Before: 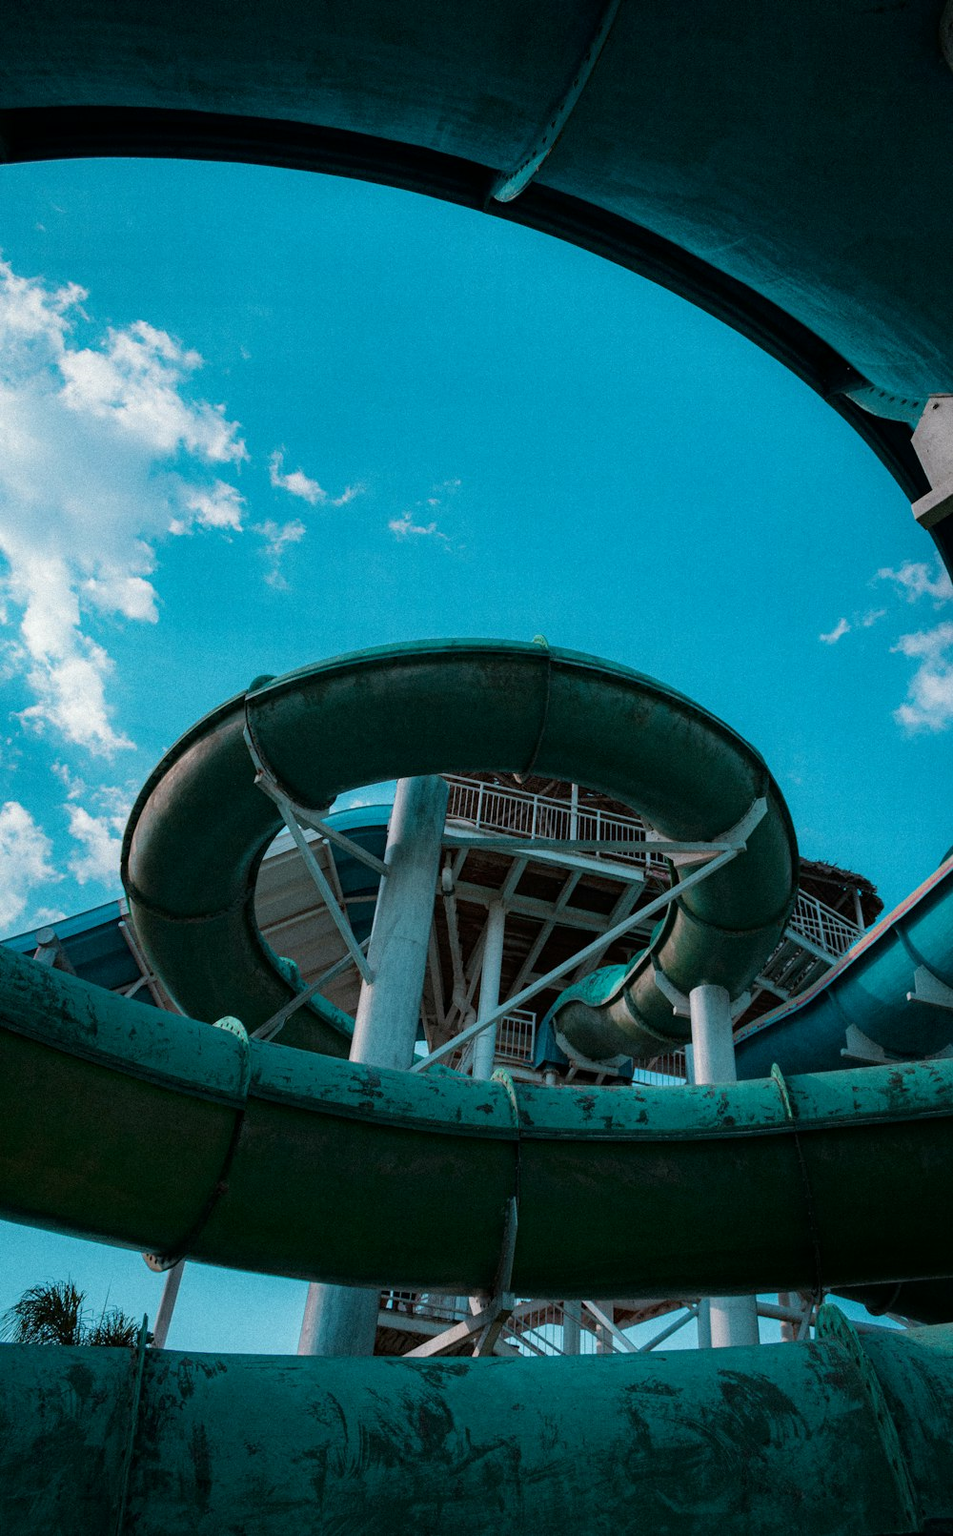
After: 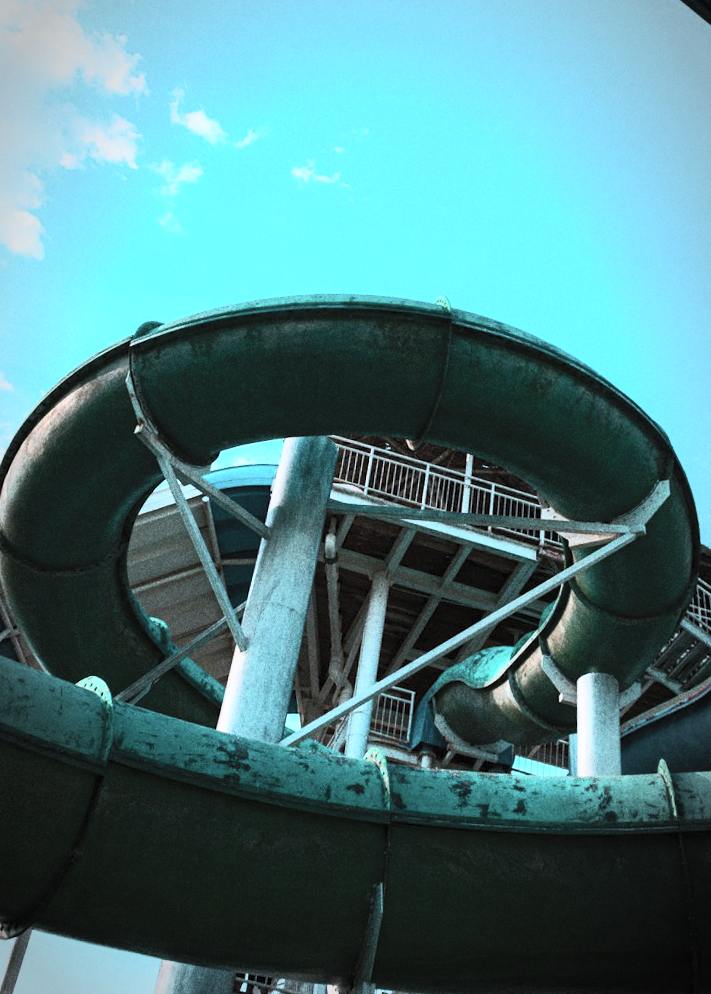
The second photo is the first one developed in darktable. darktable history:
tone equalizer: -8 EV -0.75 EV, -7 EV -0.7 EV, -6 EV -0.6 EV, -5 EV -0.4 EV, -3 EV 0.4 EV, -2 EV 0.6 EV, -1 EV 0.7 EV, +0 EV 0.75 EV, edges refinement/feathering 500, mask exposure compensation -1.57 EV, preserve details no
crop and rotate: angle -3.37°, left 9.79%, top 20.73%, right 12.42%, bottom 11.82%
base curve: curves: ch0 [(0, 0) (0.283, 0.295) (1, 1)], preserve colors none
contrast brightness saturation: contrast 0.39, brightness 0.53
vignetting: automatic ratio true
